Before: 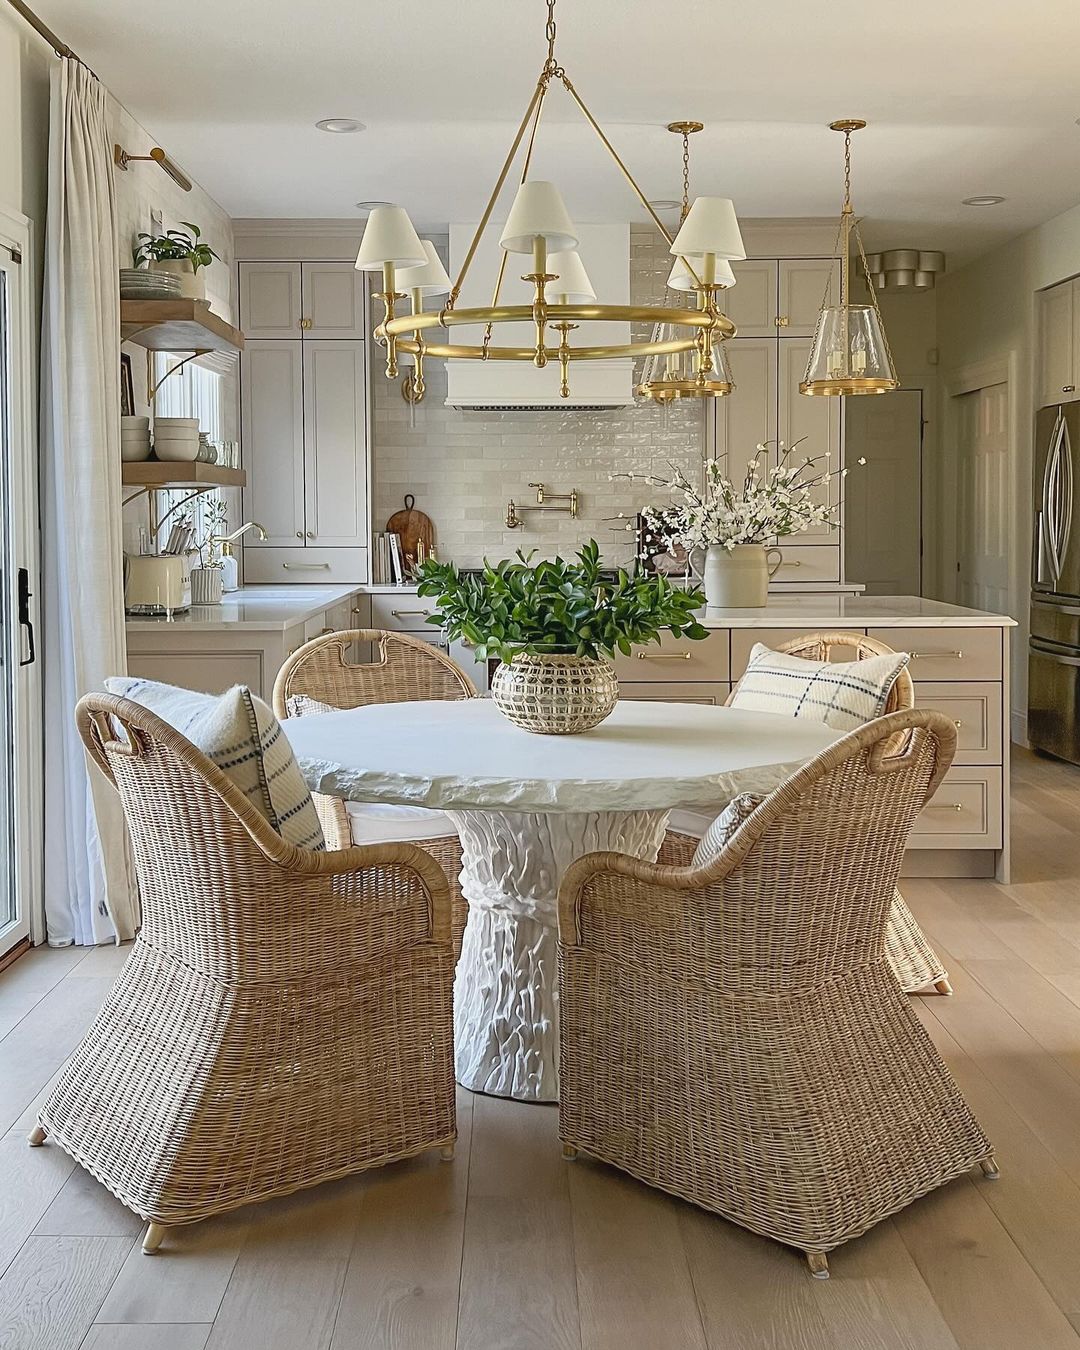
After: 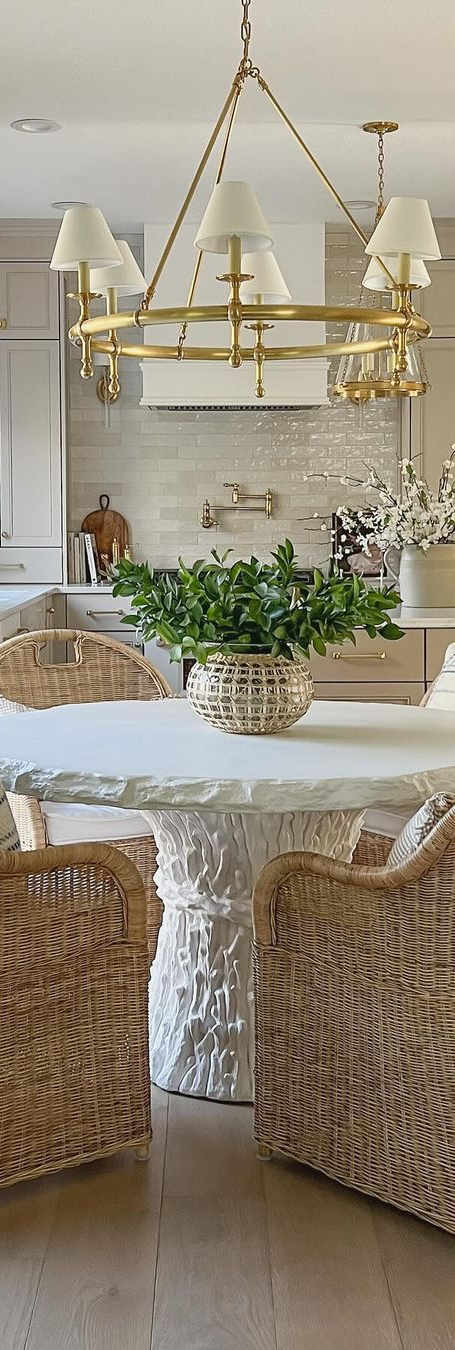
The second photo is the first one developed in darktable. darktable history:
crop: left 28.248%, right 29.556%
